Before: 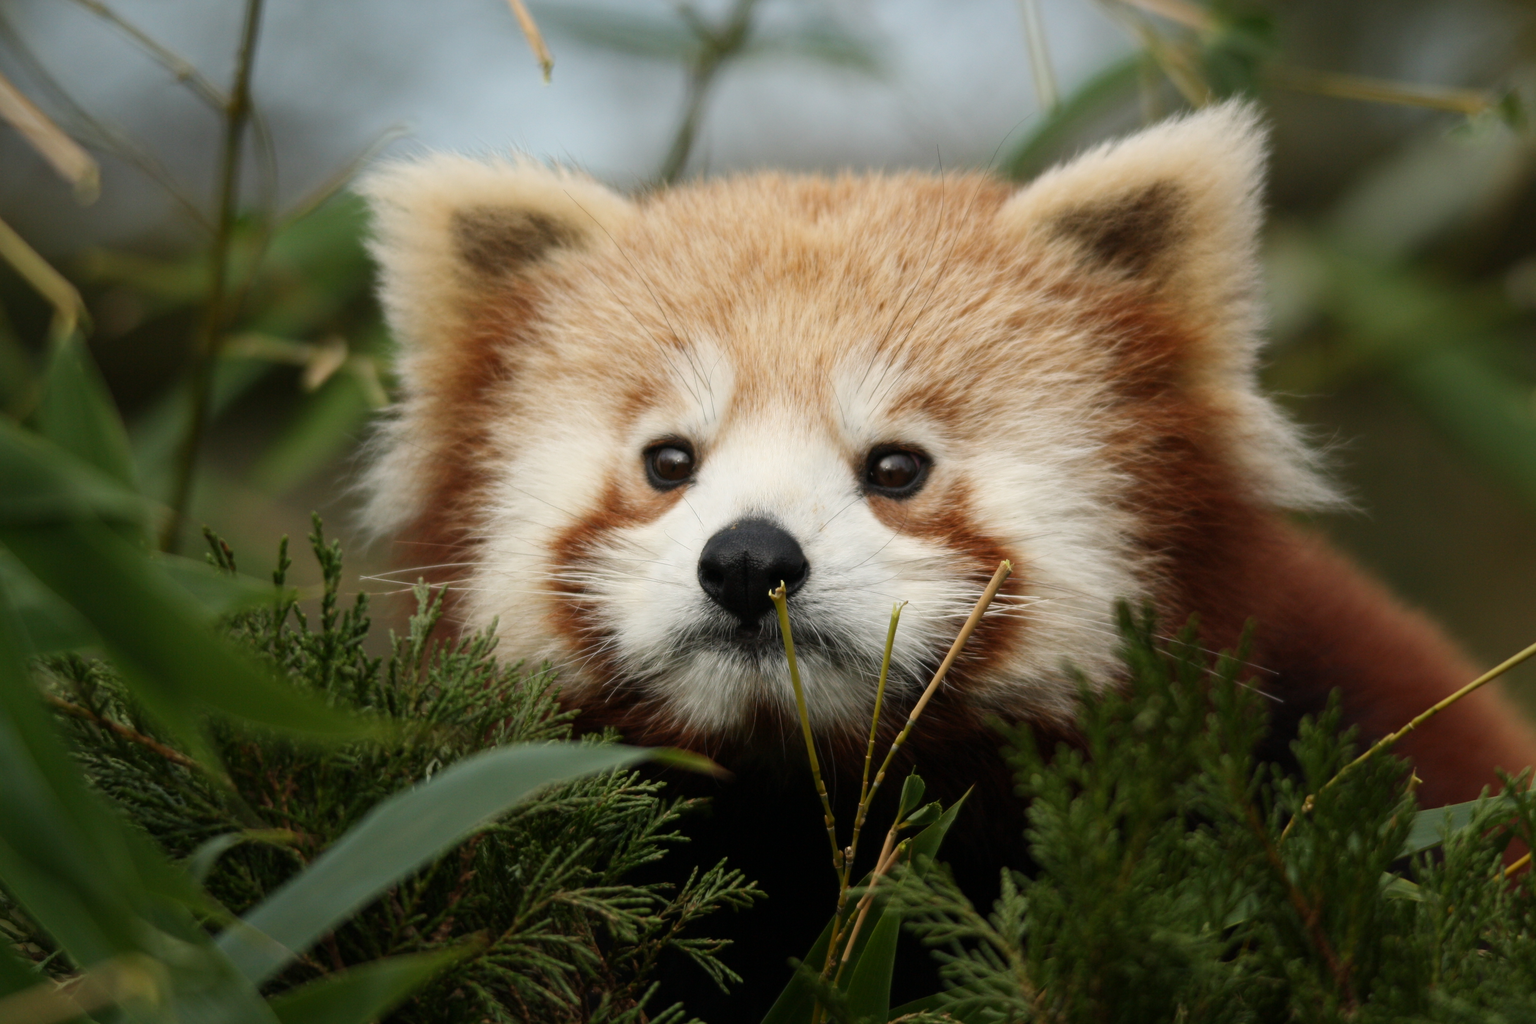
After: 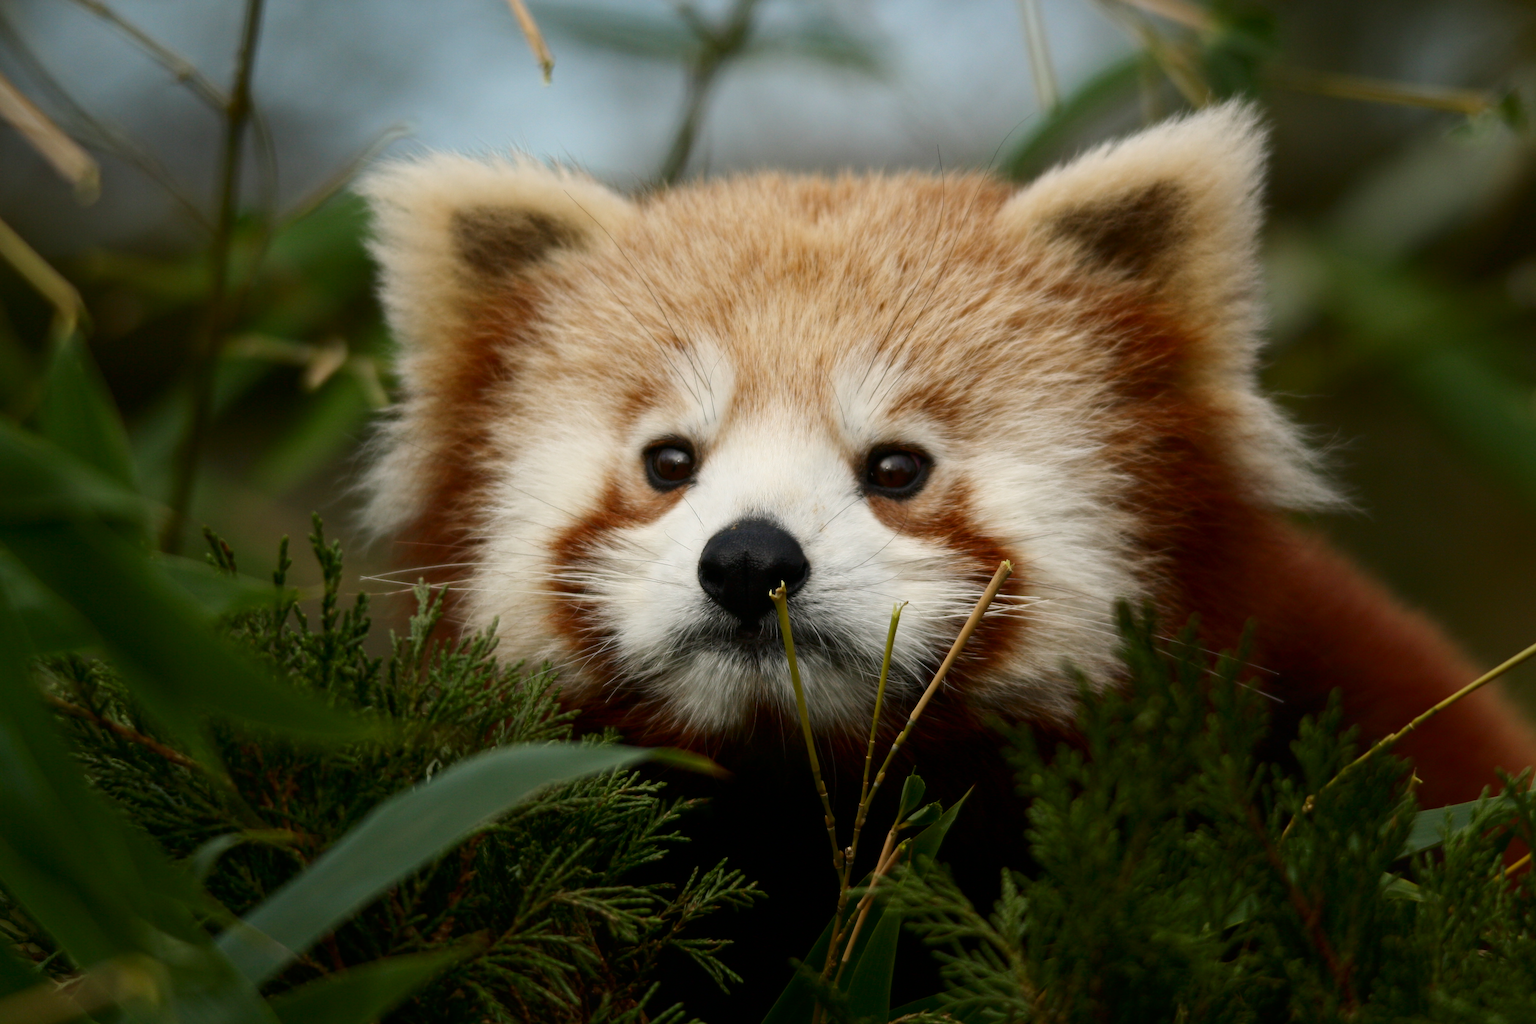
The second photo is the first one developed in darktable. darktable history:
color zones: curves: ch1 [(0.25, 0.5) (0.747, 0.71)]
contrast brightness saturation: contrast 0.07, brightness -0.13, saturation 0.06
